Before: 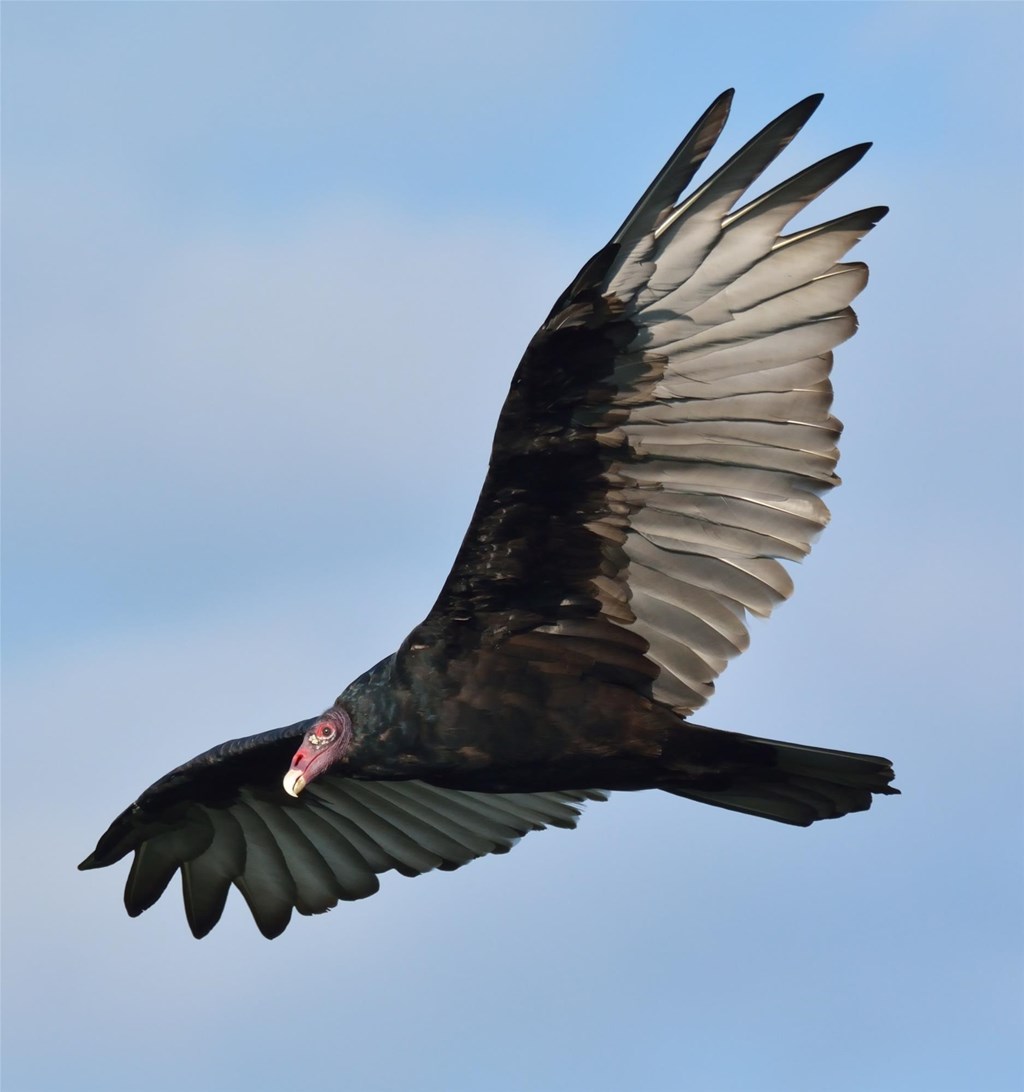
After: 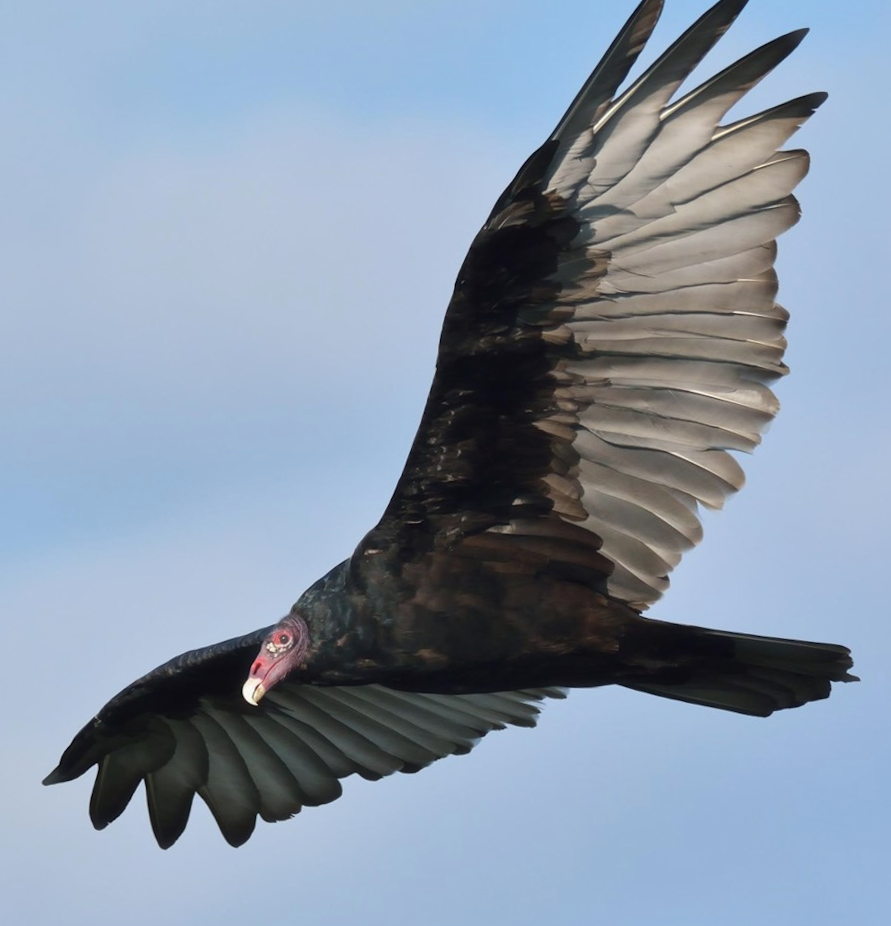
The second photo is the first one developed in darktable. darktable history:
crop: left 3.305%, top 6.436%, right 6.389%, bottom 3.258%
haze removal: strength -0.1, adaptive false
rotate and perspective: rotation -2.12°, lens shift (vertical) 0.009, lens shift (horizontal) -0.008, automatic cropping original format, crop left 0.036, crop right 0.964, crop top 0.05, crop bottom 0.959
